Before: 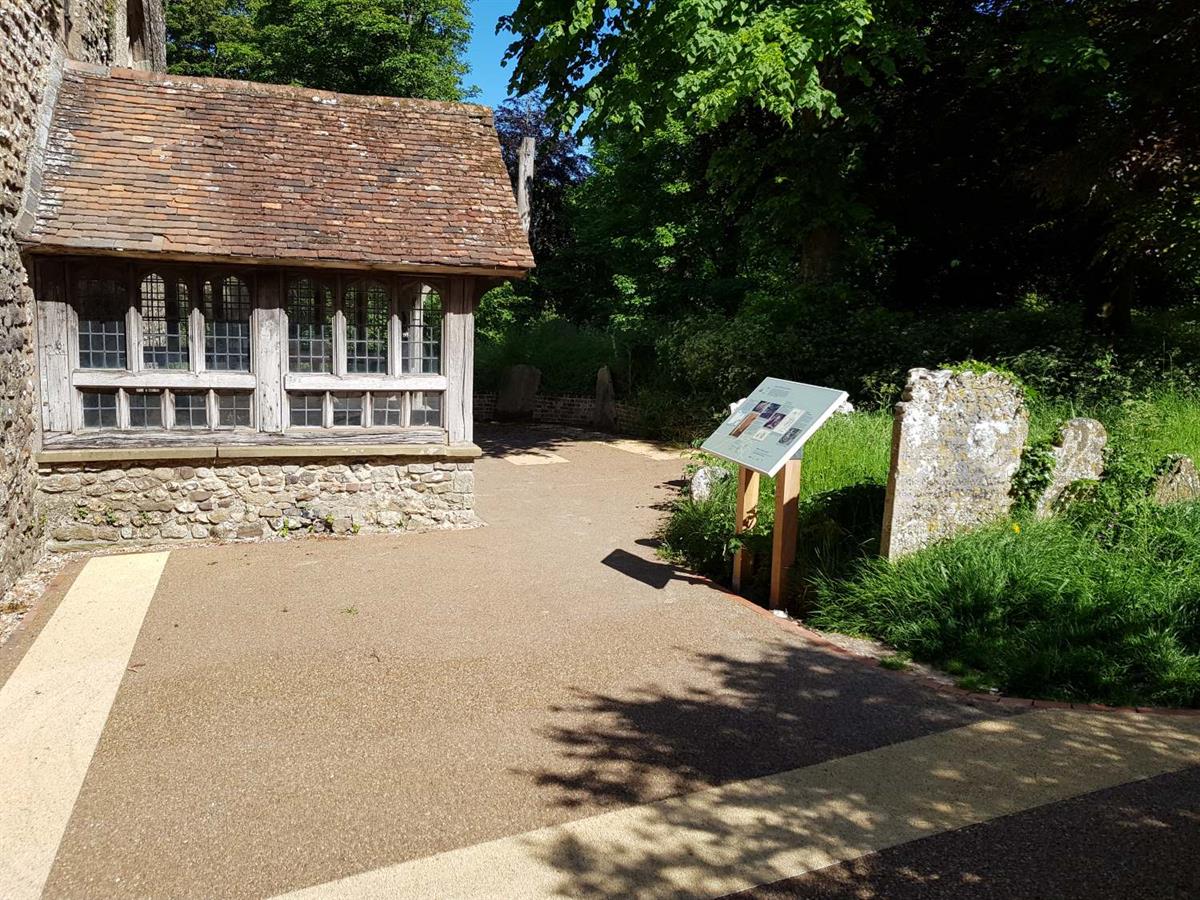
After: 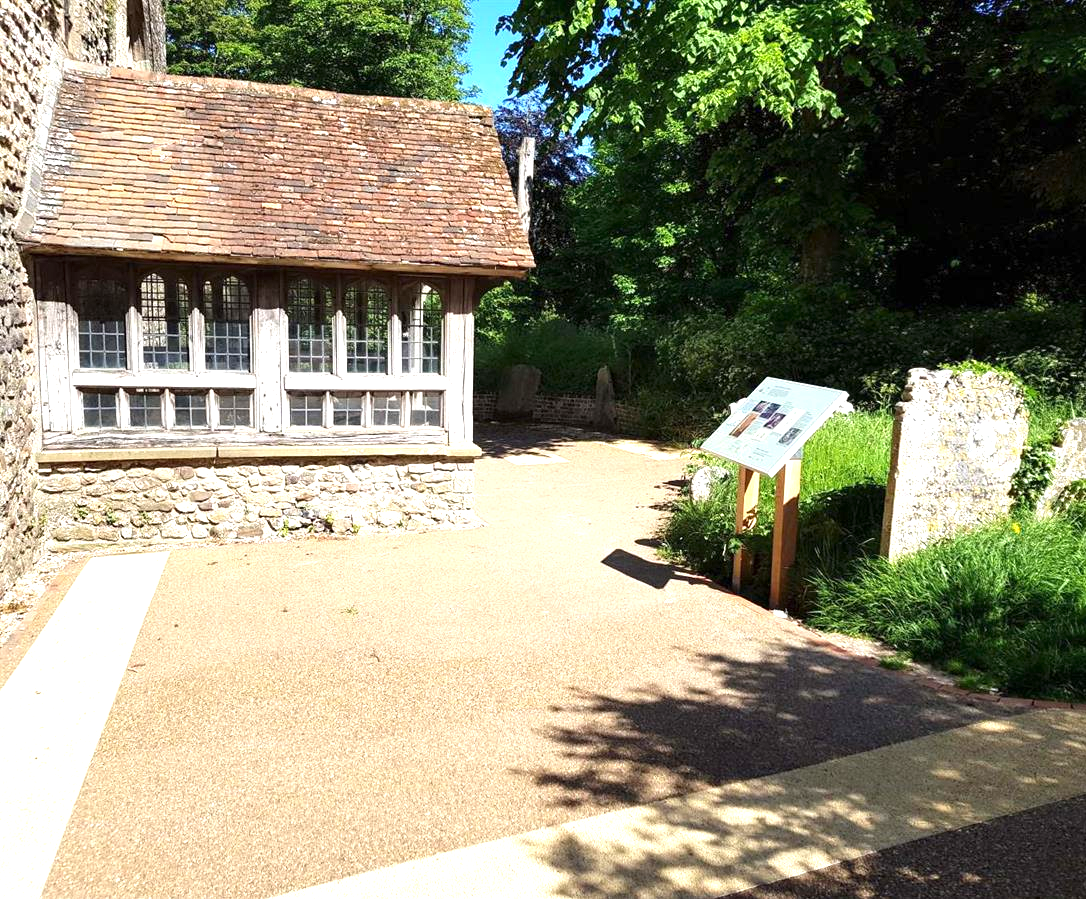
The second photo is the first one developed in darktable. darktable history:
exposure: exposure 0.997 EV, compensate highlight preservation false
crop: right 9.482%, bottom 0.042%
